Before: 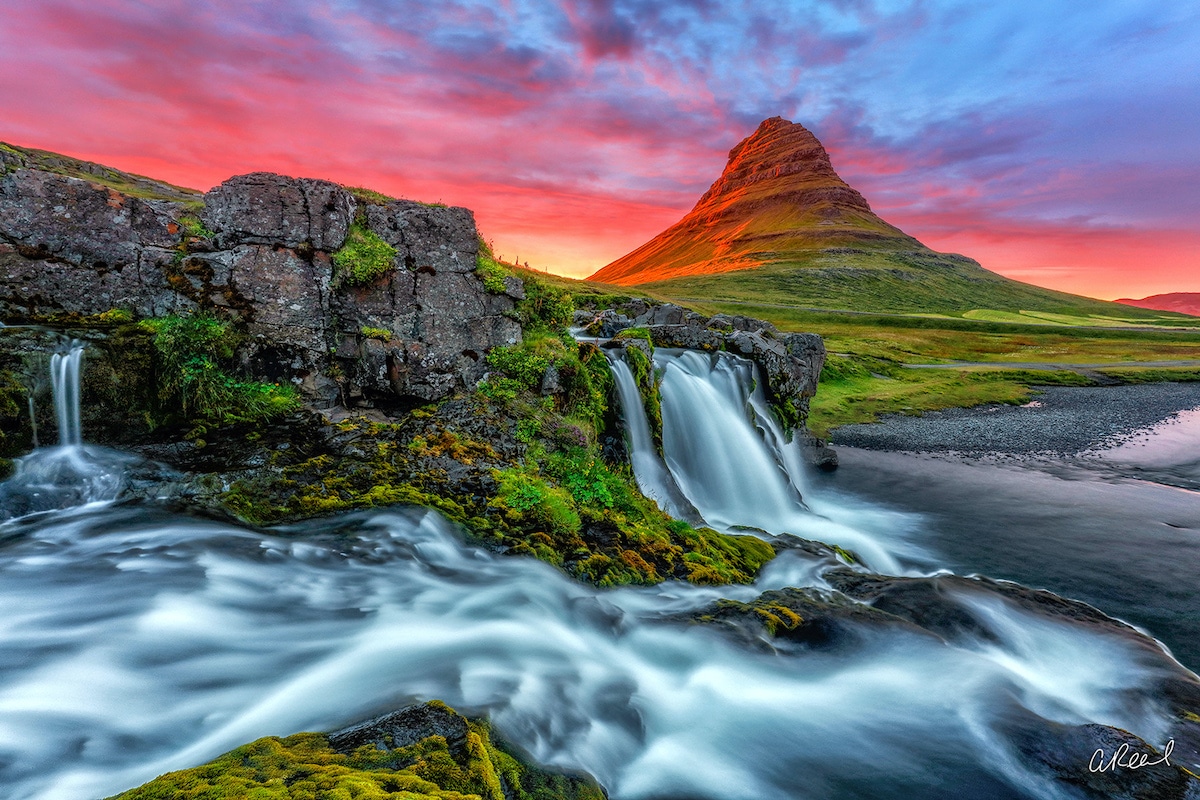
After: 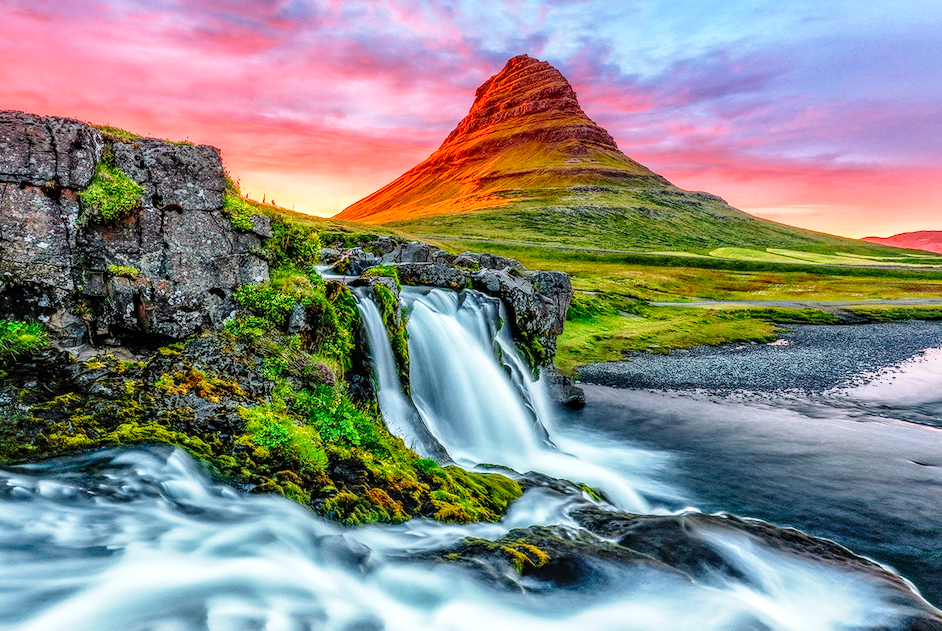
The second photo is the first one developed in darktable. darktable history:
crop and rotate: left 21.115%, top 7.807%, right 0.381%, bottom 13.295%
local contrast: on, module defaults
base curve: curves: ch0 [(0, 0) (0.028, 0.03) (0.121, 0.232) (0.46, 0.748) (0.859, 0.968) (1, 1)], preserve colors none
